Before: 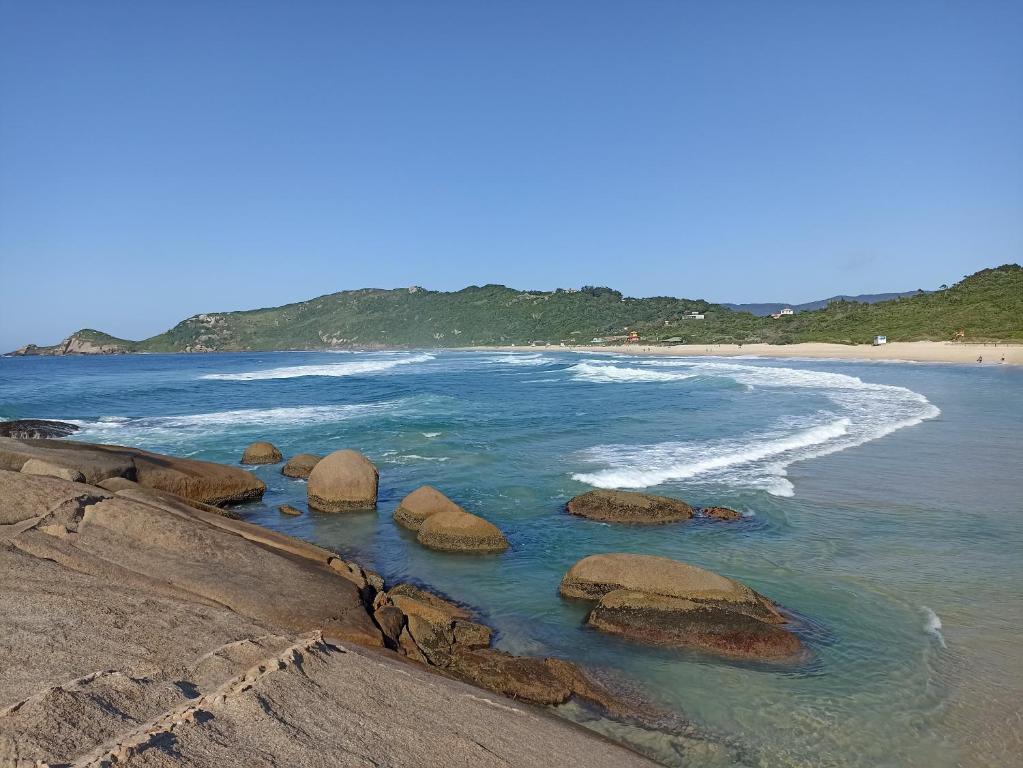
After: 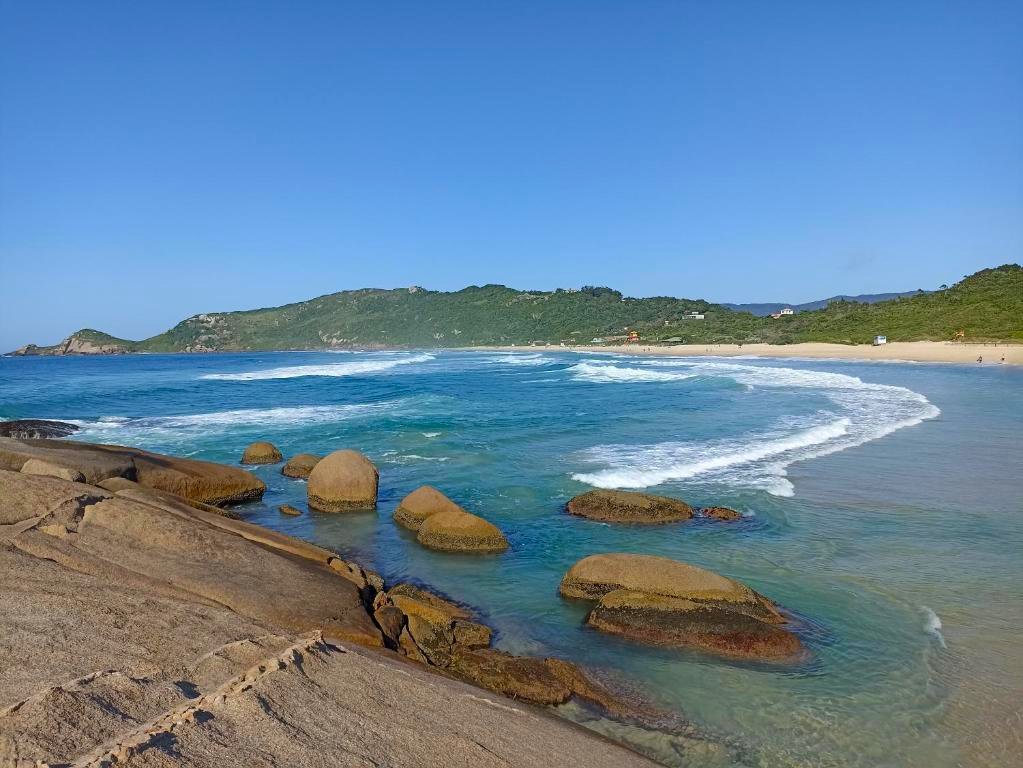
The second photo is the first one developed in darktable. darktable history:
color balance rgb: perceptual saturation grading › global saturation 30%, global vibrance 20%
contrast brightness saturation: saturation -0.05
